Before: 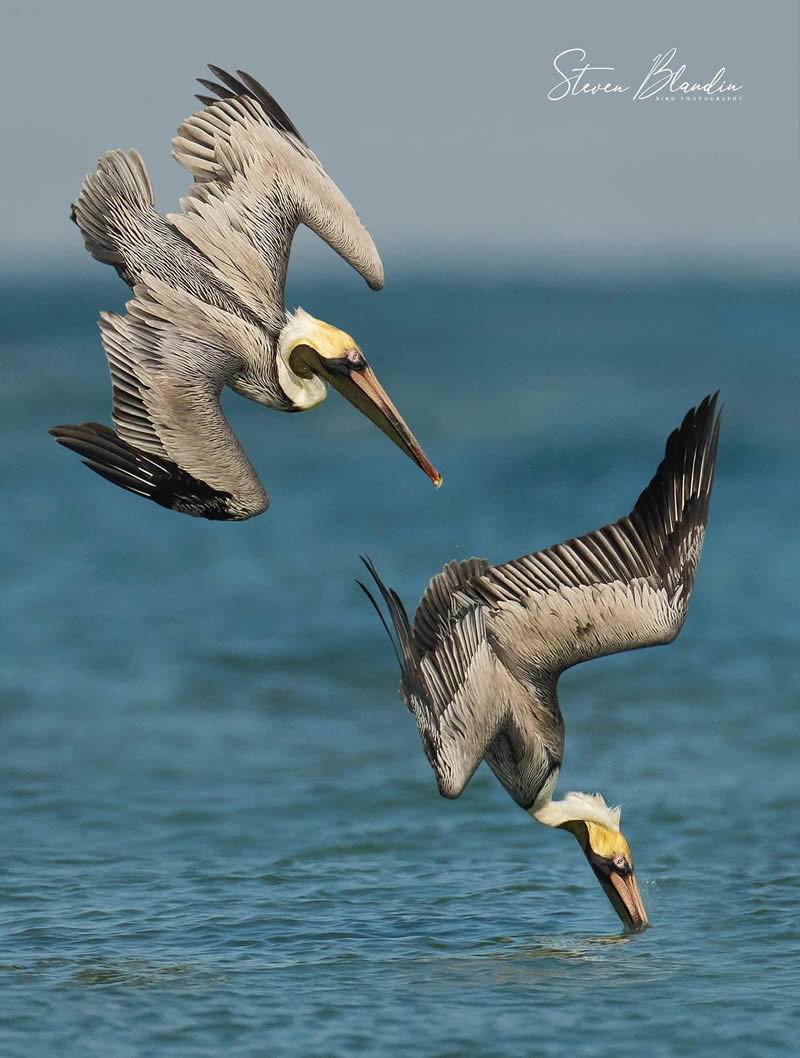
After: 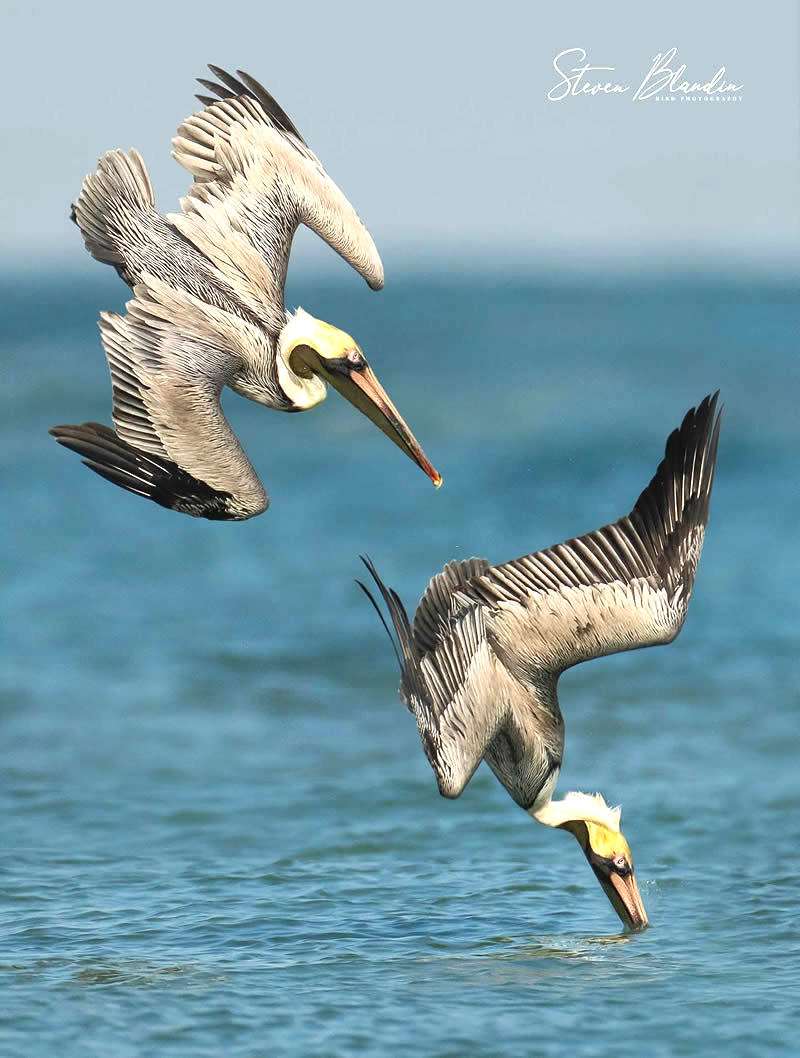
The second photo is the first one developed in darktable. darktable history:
exposure: exposure 0.829 EV, compensate highlight preservation false
